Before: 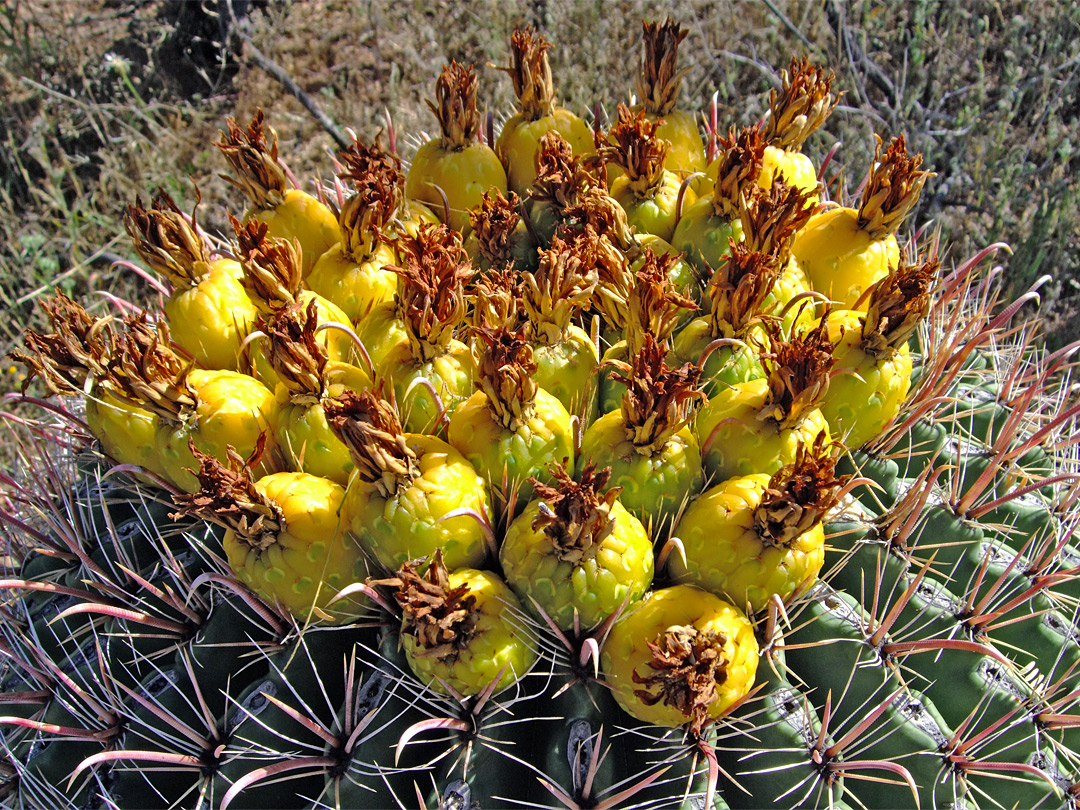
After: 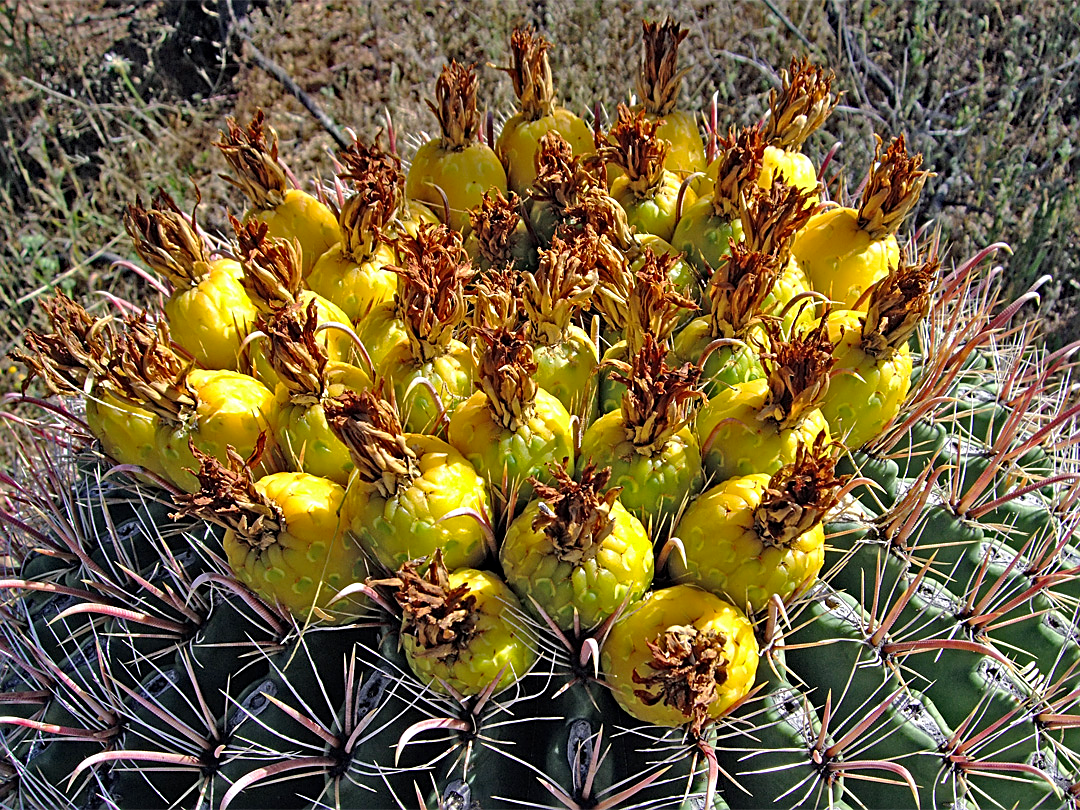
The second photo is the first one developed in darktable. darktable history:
haze removal: strength 0.284, distance 0.251, compatibility mode true, adaptive false
sharpen: on, module defaults
